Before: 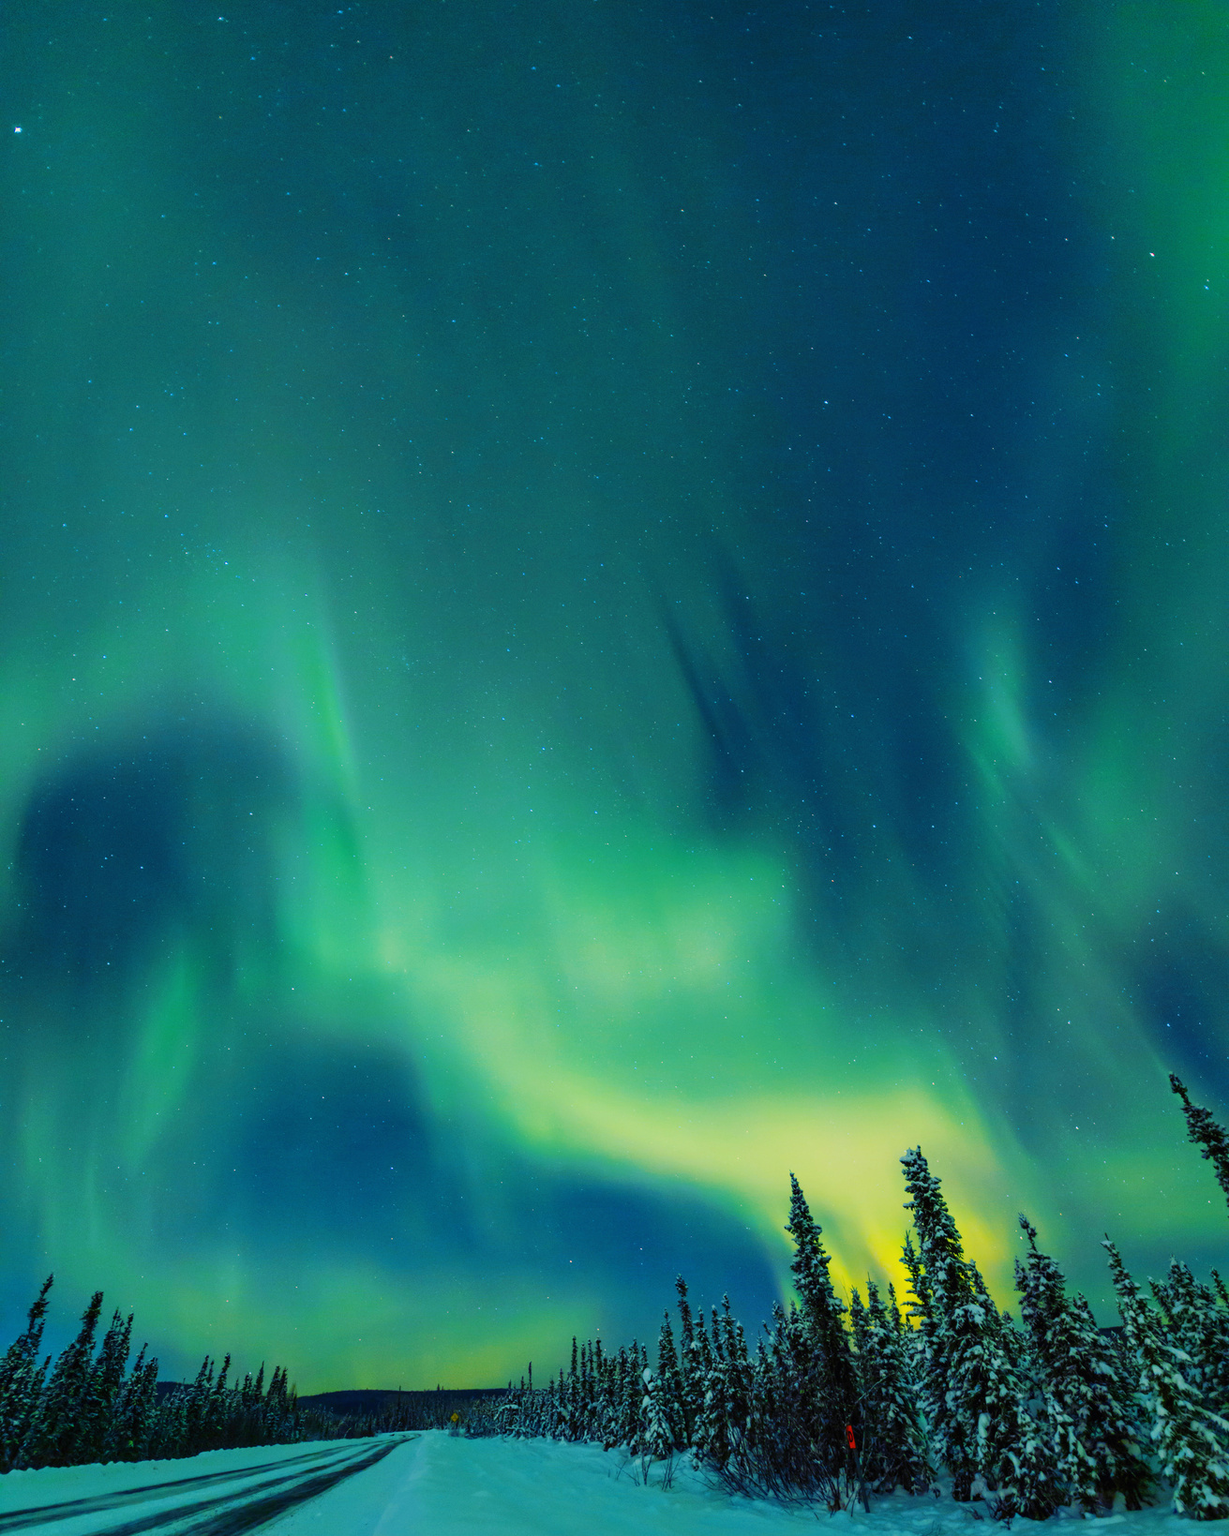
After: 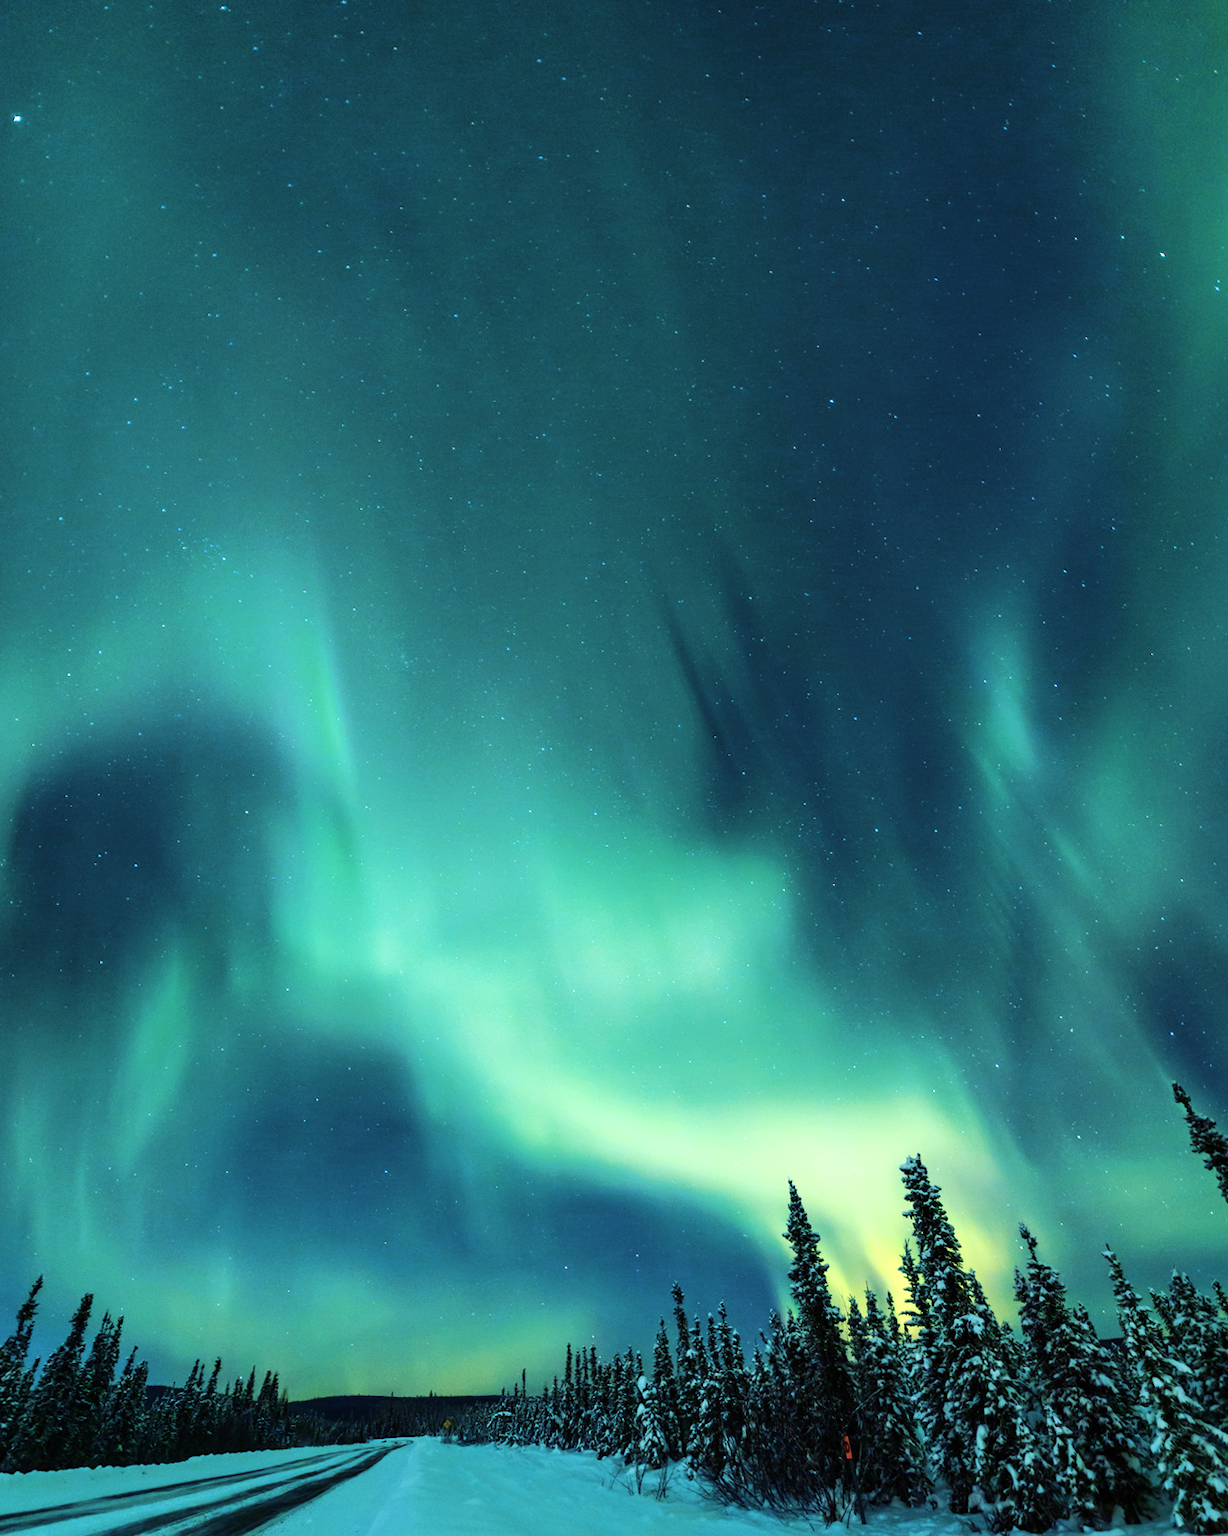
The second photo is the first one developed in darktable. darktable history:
crop and rotate: angle -0.5°
tone equalizer: -8 EV -0.75 EV, -7 EV -0.7 EV, -6 EV -0.6 EV, -5 EV -0.4 EV, -3 EV 0.4 EV, -2 EV 0.6 EV, -1 EV 0.7 EV, +0 EV 0.75 EV, edges refinement/feathering 500, mask exposure compensation -1.57 EV, preserve details no
color correction: highlights a* -12.64, highlights b* -18.1, saturation 0.7
